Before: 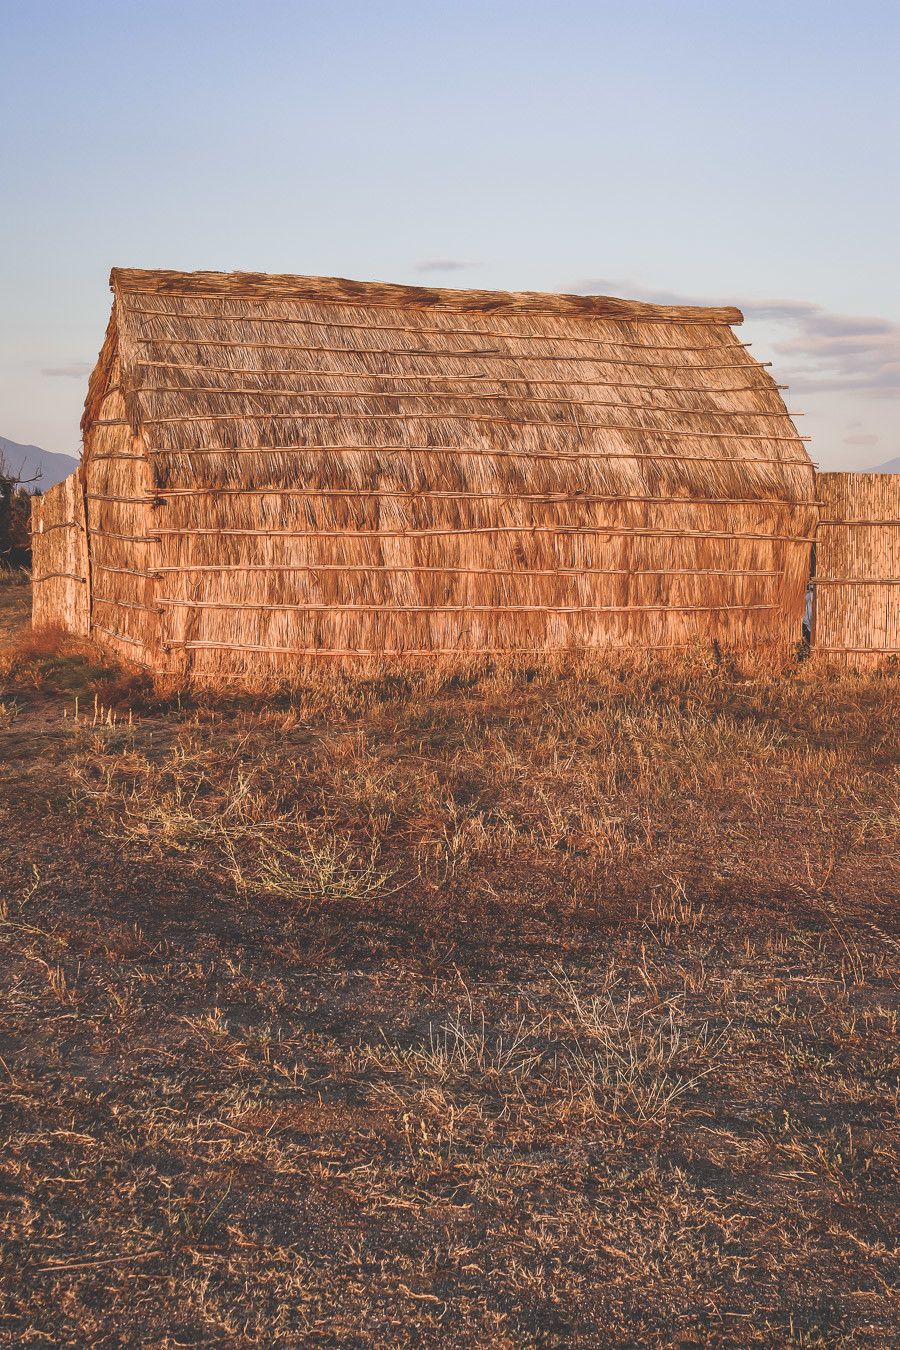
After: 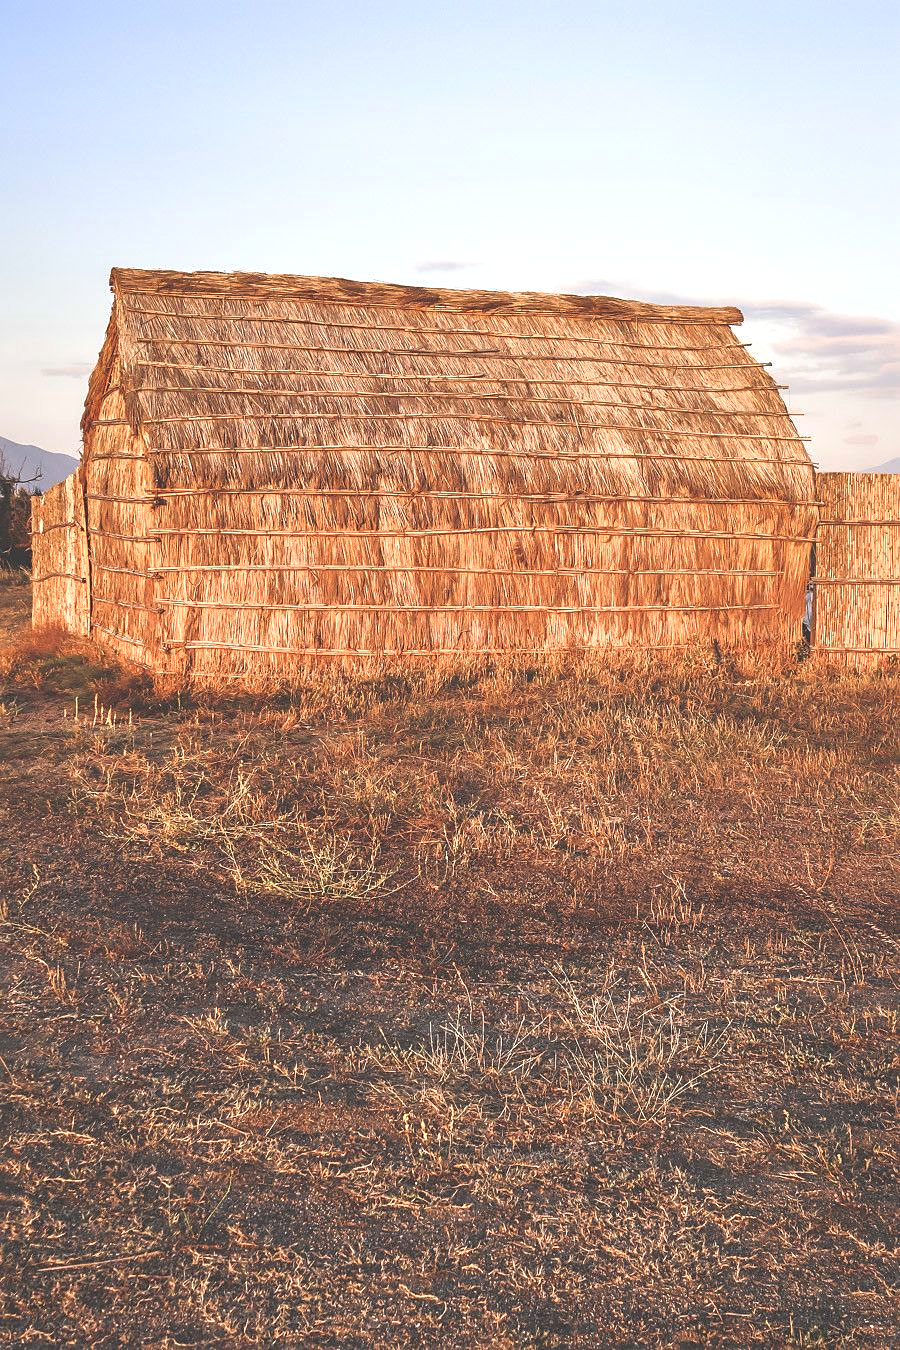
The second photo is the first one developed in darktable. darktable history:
exposure: black level correction 0, exposure 0.59 EV, compensate highlight preservation false
sharpen: amount 0.209
